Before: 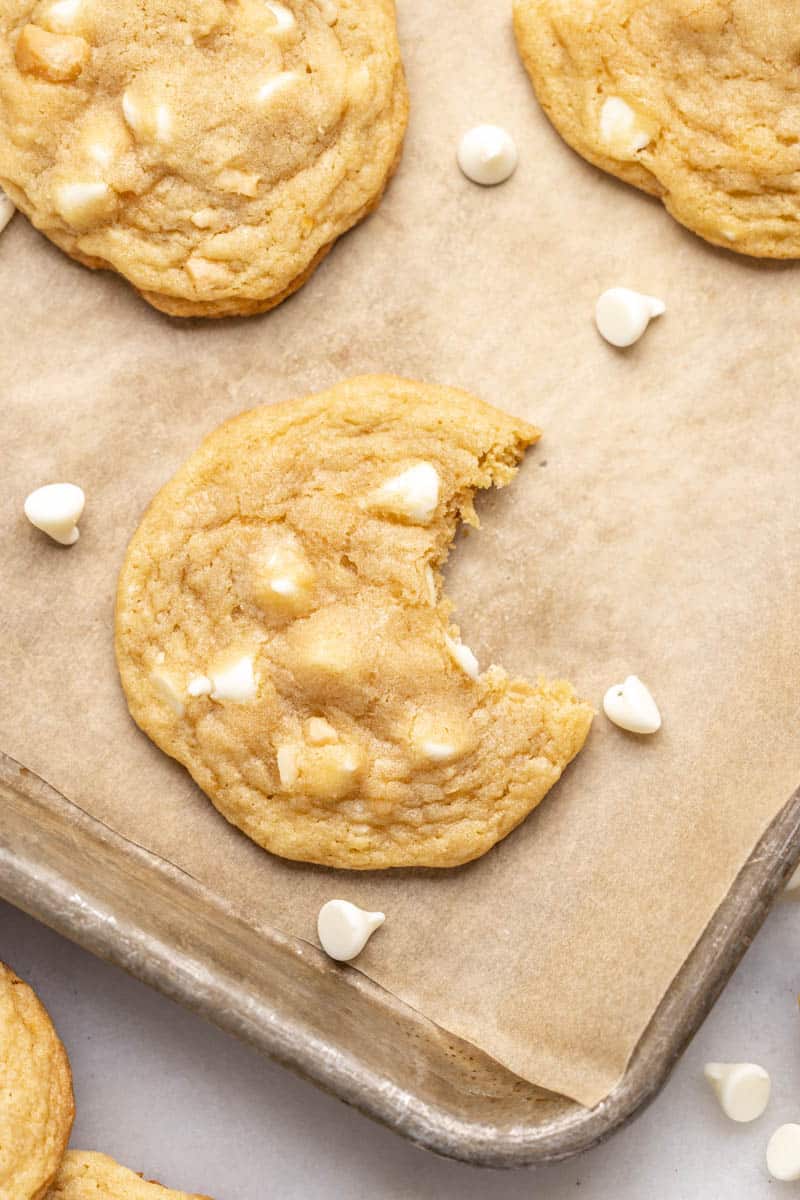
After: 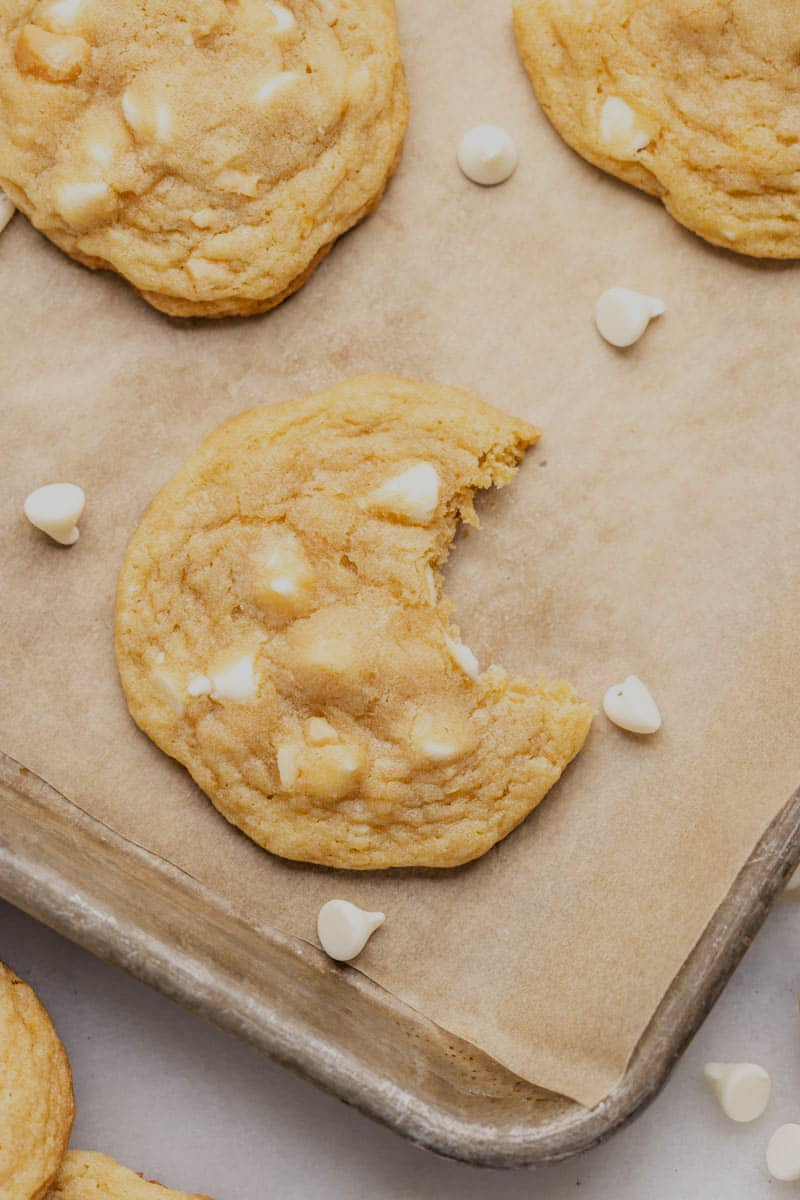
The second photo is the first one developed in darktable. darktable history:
filmic rgb: black relative exposure -7.72 EV, white relative exposure 4.44 EV, hardness 3.76, latitude 38.48%, contrast 0.974, highlights saturation mix 9.58%, shadows ↔ highlights balance 4.73%
tone equalizer: -8 EV 0.228 EV, -7 EV 0.431 EV, -6 EV 0.393 EV, -5 EV 0.271 EV, -3 EV -0.256 EV, -2 EV -0.431 EV, -1 EV -0.422 EV, +0 EV -0.246 EV
